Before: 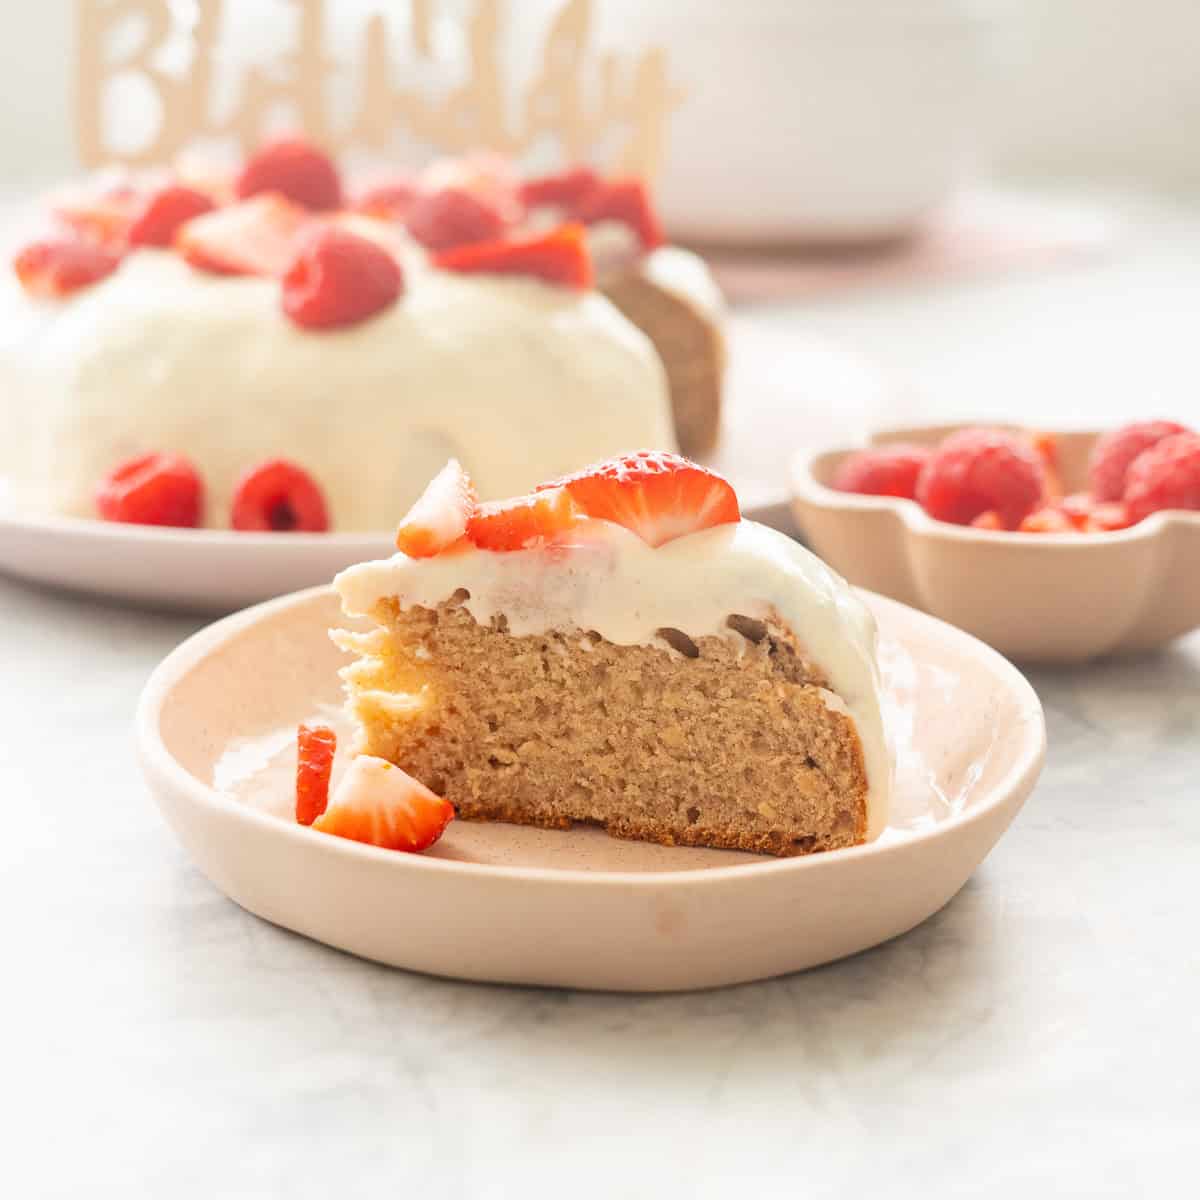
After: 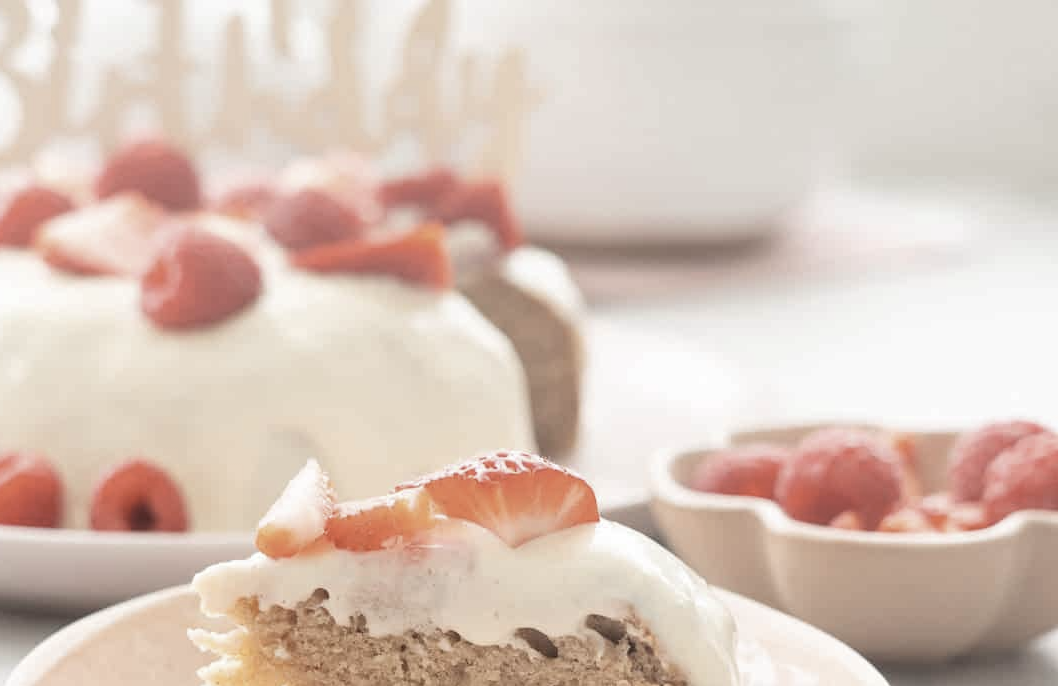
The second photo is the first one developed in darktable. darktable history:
crop and rotate: left 11.812%, bottom 42.776%
color zones: curves: ch1 [(0, 0.292) (0.001, 0.292) (0.2, 0.264) (0.4, 0.248) (0.6, 0.248) (0.8, 0.264) (0.999, 0.292) (1, 0.292)]
